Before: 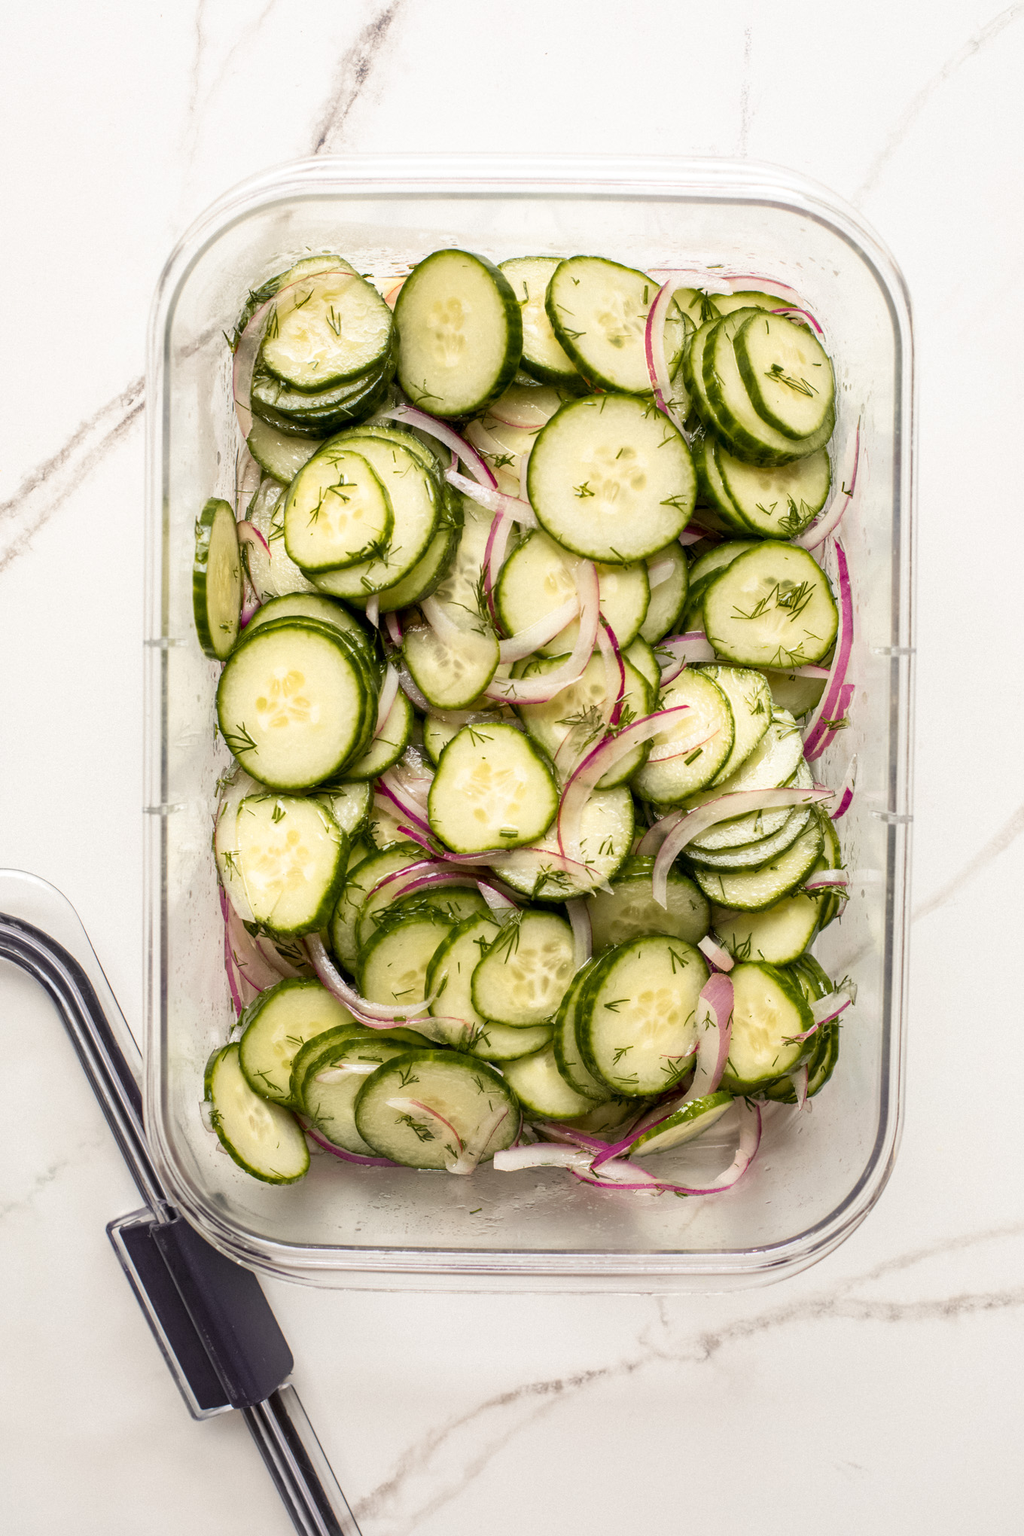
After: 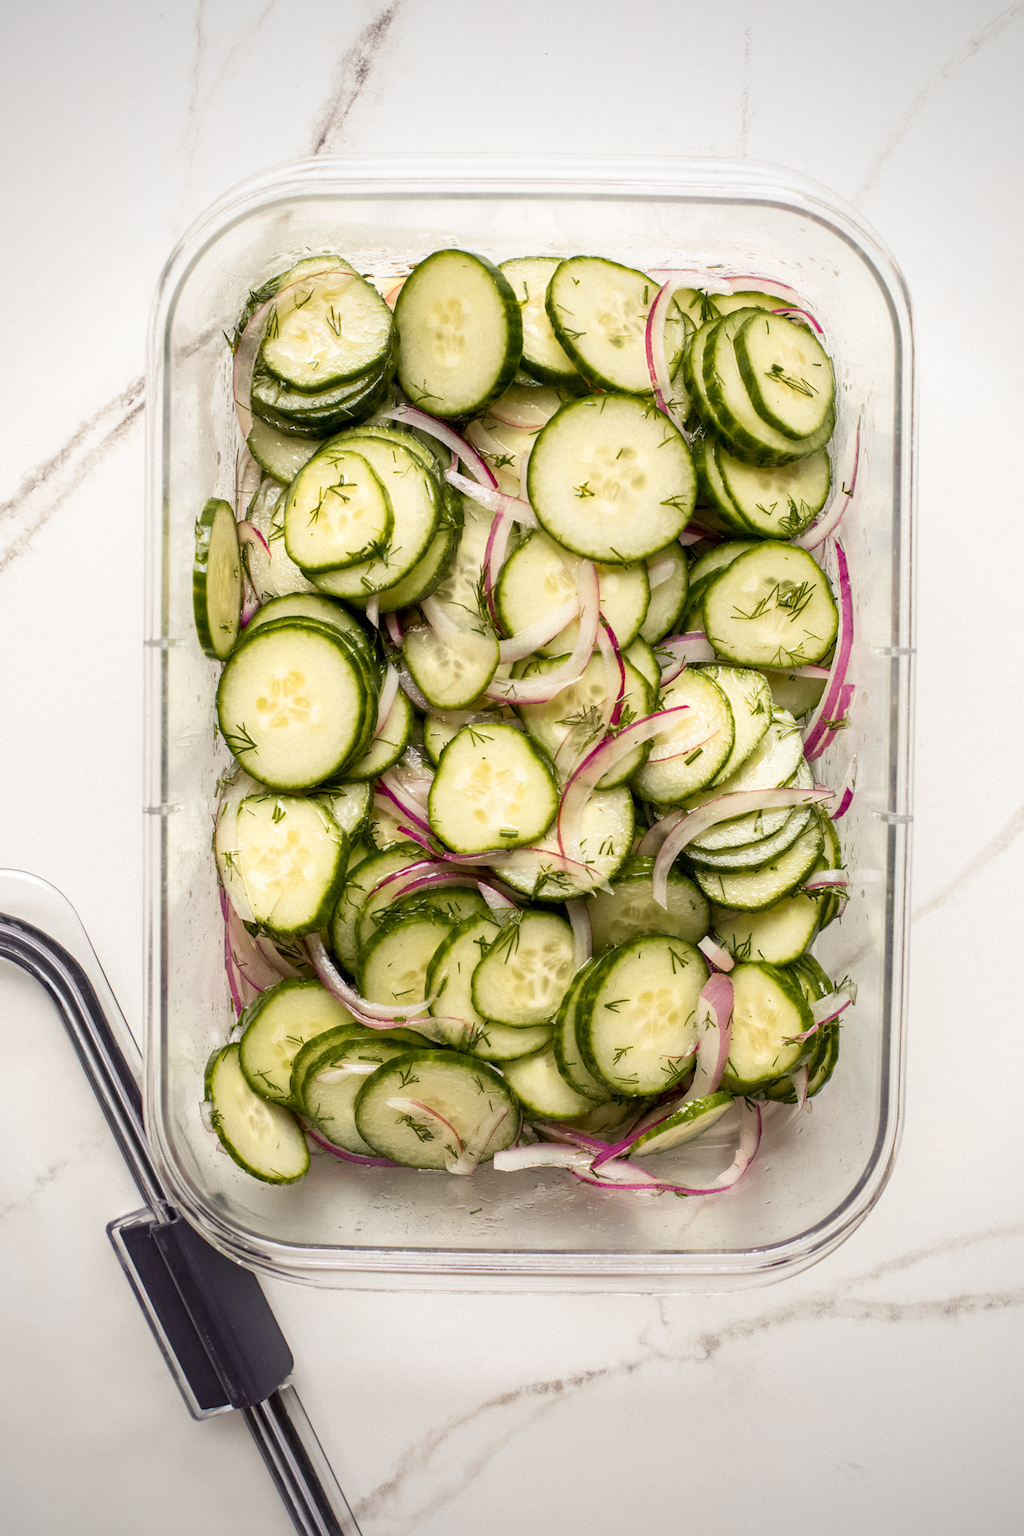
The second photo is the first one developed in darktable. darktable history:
vignetting: brightness -0.381, saturation 0.005, width/height ratio 1.09
